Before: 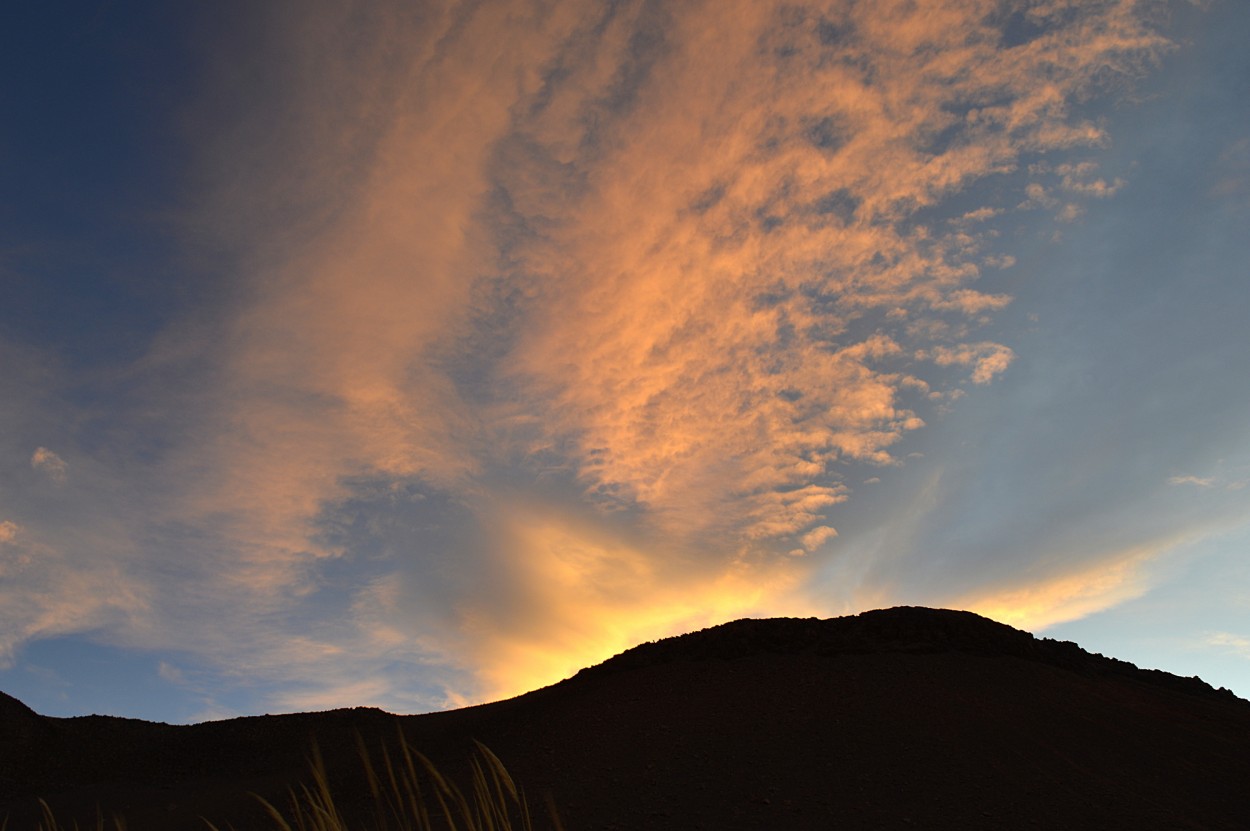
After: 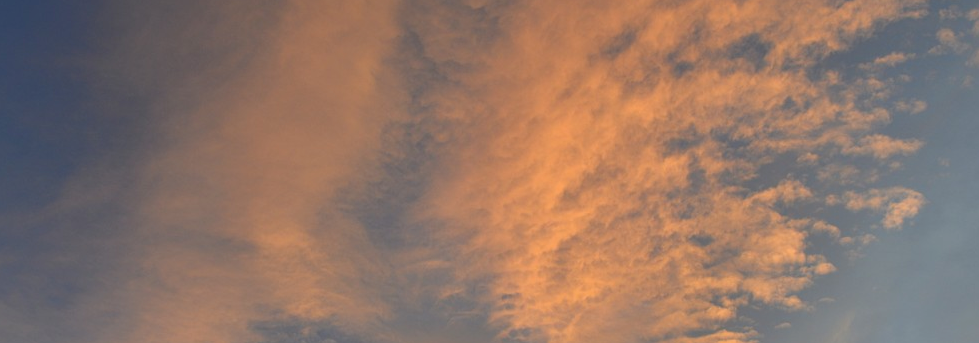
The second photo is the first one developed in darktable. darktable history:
shadows and highlights: on, module defaults
crop: left 7.185%, top 18.699%, right 14.457%, bottom 39.942%
color correction: highlights b* 0.053, saturation 0.986
